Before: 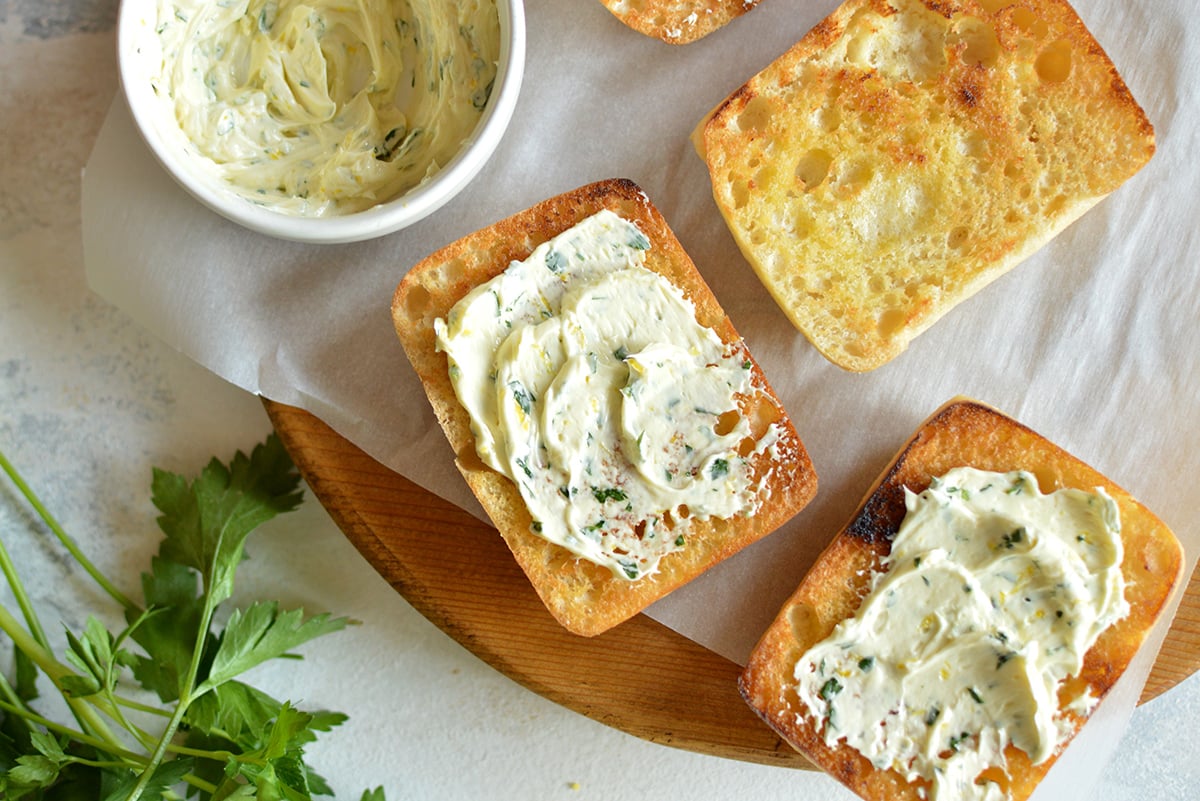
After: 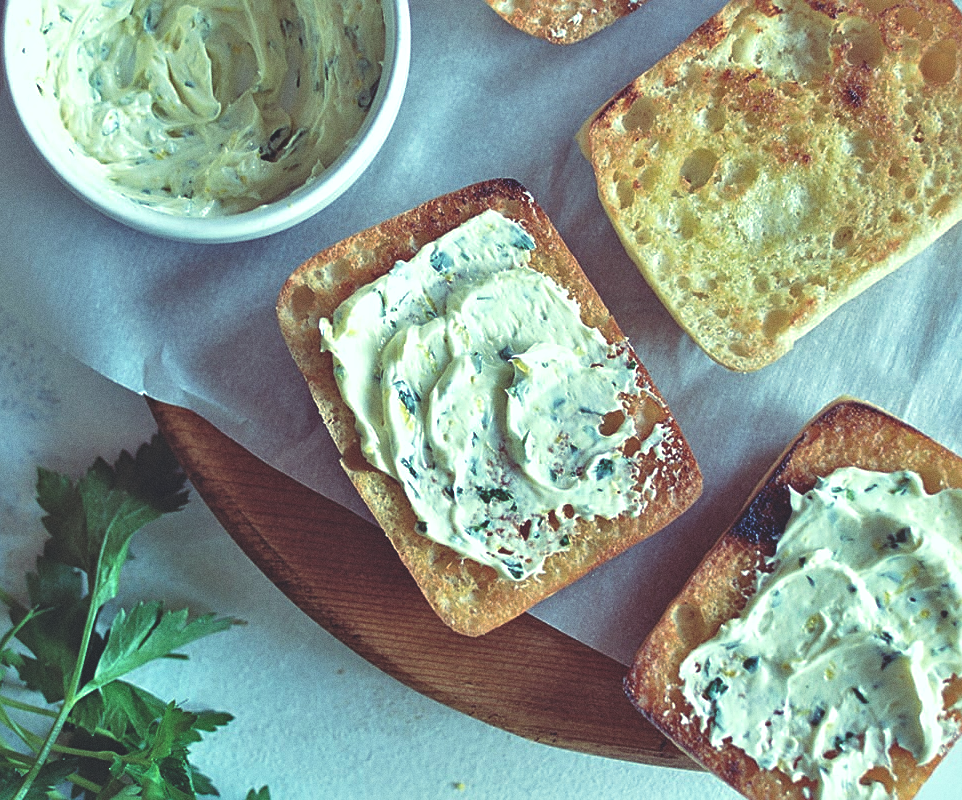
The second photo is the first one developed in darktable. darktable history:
rgb curve: curves: ch0 [(0, 0.186) (0.314, 0.284) (0.576, 0.466) (0.805, 0.691) (0.936, 0.886)]; ch1 [(0, 0.186) (0.314, 0.284) (0.581, 0.534) (0.771, 0.746) (0.936, 0.958)]; ch2 [(0, 0.216) (0.275, 0.39) (1, 1)], mode RGB, independent channels, compensate middle gray true, preserve colors none
local contrast: mode bilateral grid, contrast 30, coarseness 25, midtone range 0.2
crop and rotate: left 9.597%, right 10.195%
sharpen: on, module defaults
grain: coarseness 0.09 ISO
